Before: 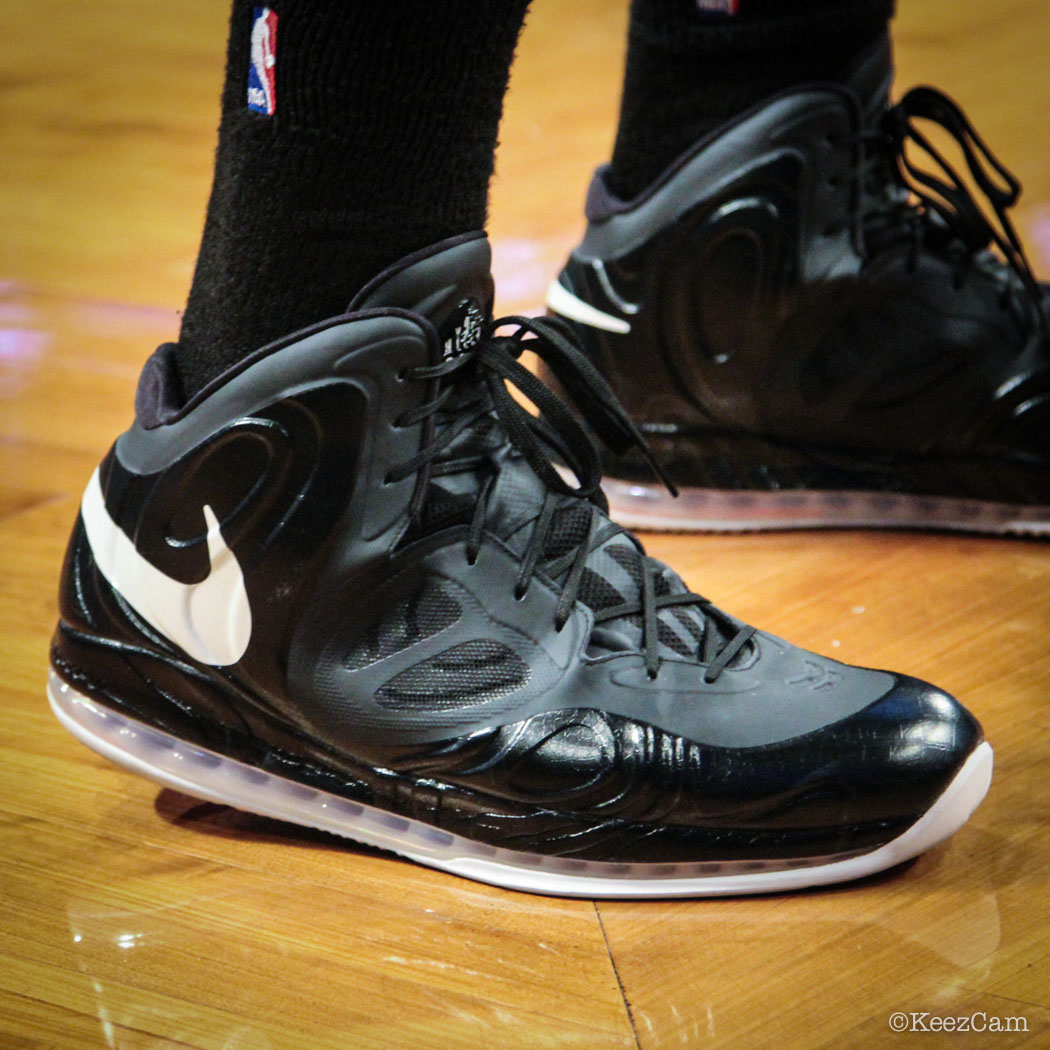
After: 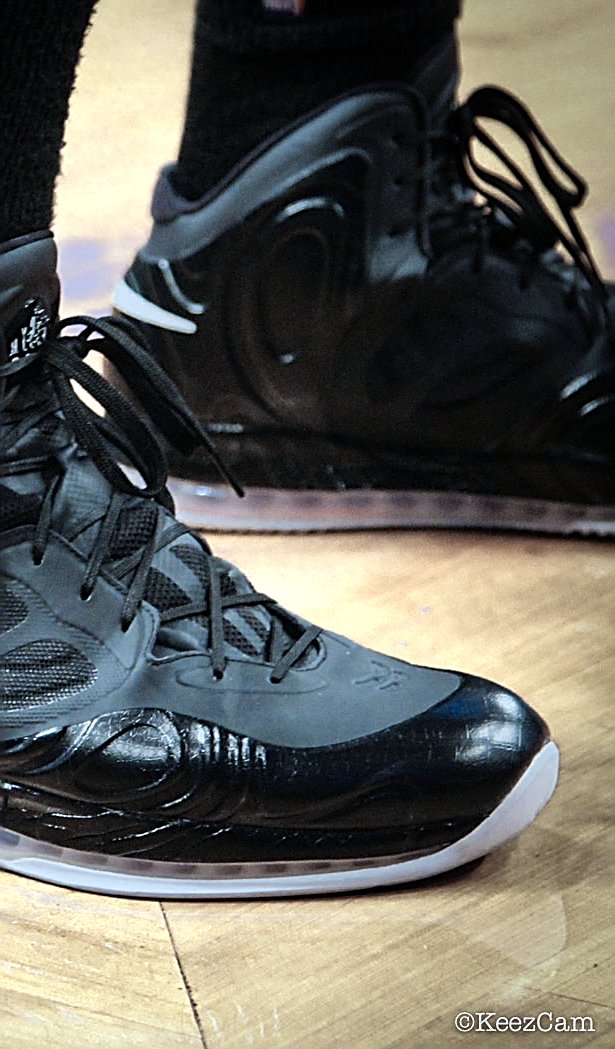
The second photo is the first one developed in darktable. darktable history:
crop: left 41.402%
color calibration: x 0.38, y 0.39, temperature 4086.04 K
color zones: curves: ch0 [(0.25, 0.667) (0.758, 0.368)]; ch1 [(0.215, 0.245) (0.761, 0.373)]; ch2 [(0.247, 0.554) (0.761, 0.436)]
sharpen: amount 0.901
